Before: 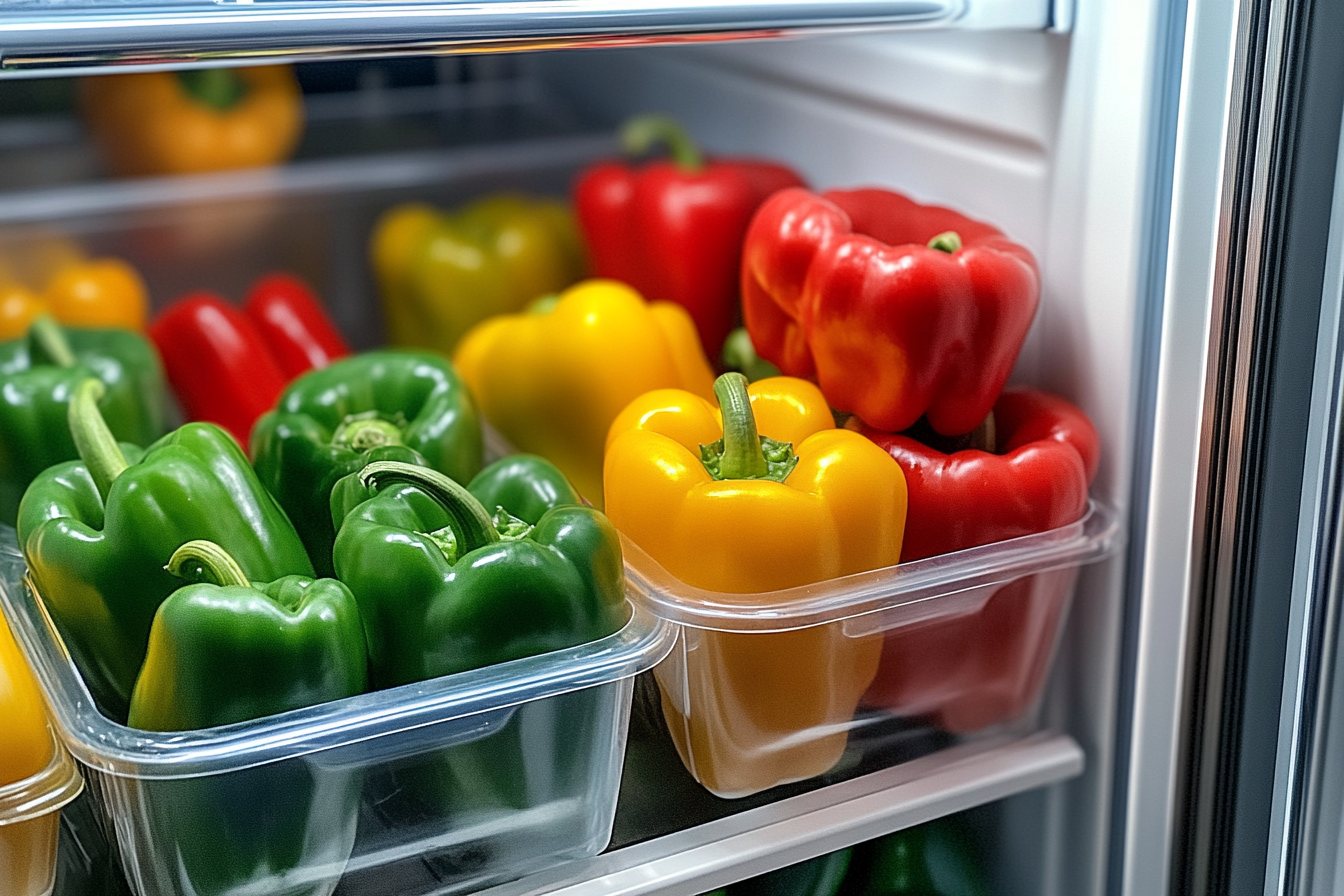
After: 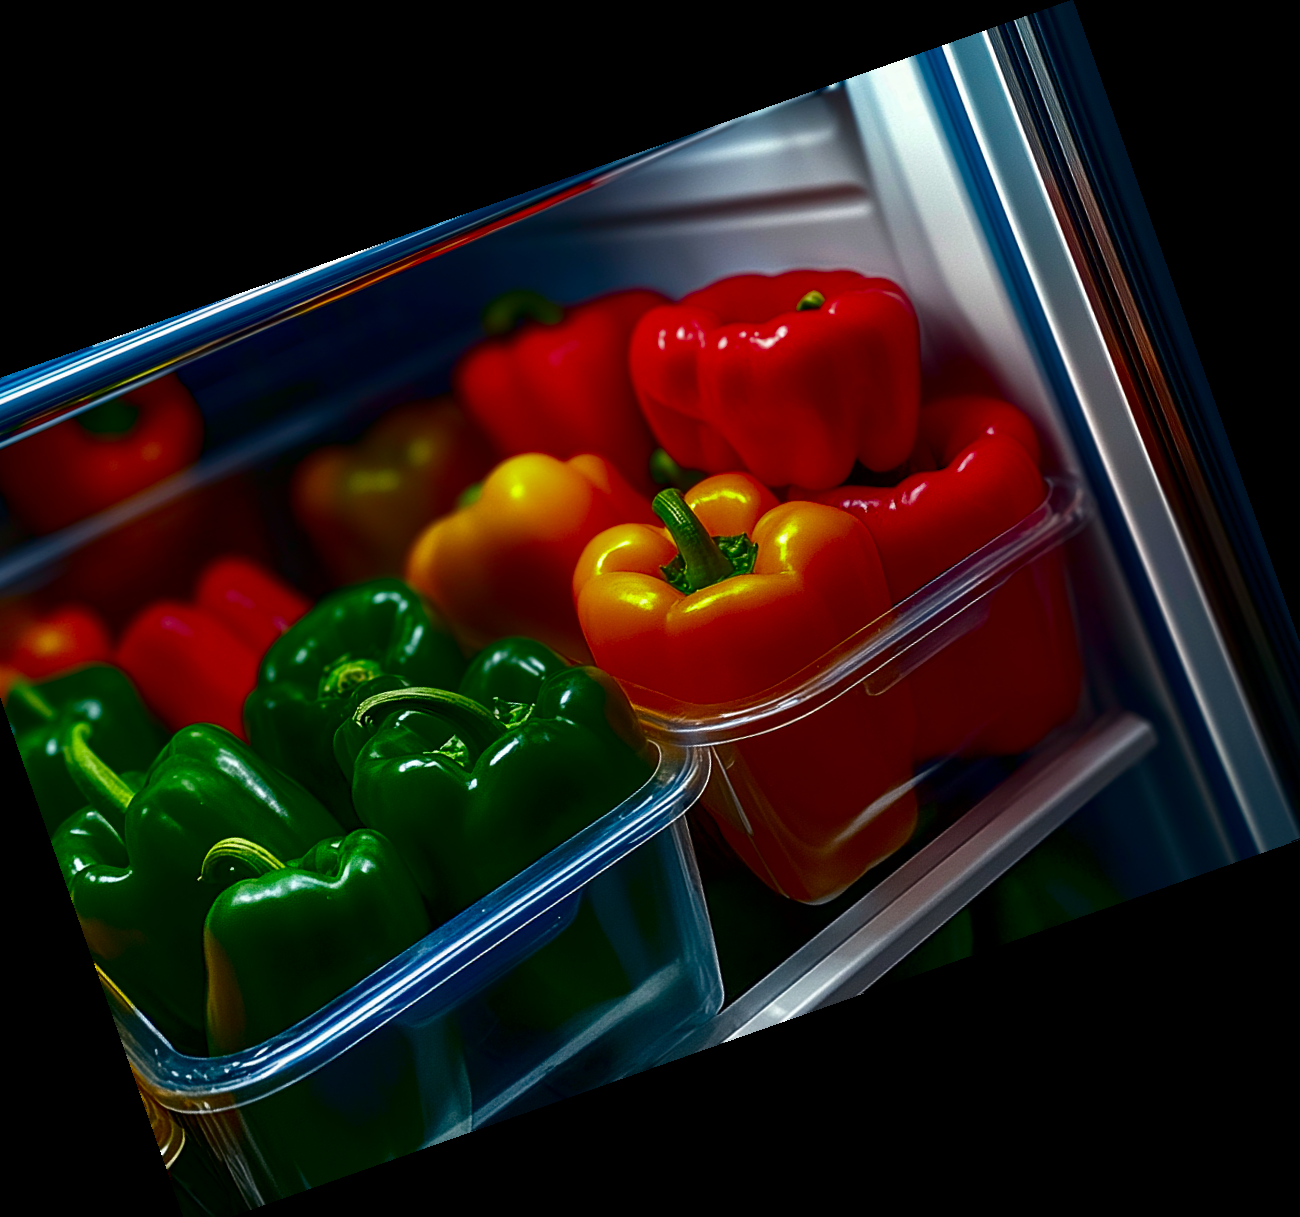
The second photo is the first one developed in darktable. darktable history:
crop and rotate: angle 19.43°, left 6.812%, right 4.125%, bottom 1.087%
rotate and perspective: rotation -1.68°, lens shift (vertical) -0.146, crop left 0.049, crop right 0.912, crop top 0.032, crop bottom 0.96
contrast brightness saturation: brightness -1, saturation 1
